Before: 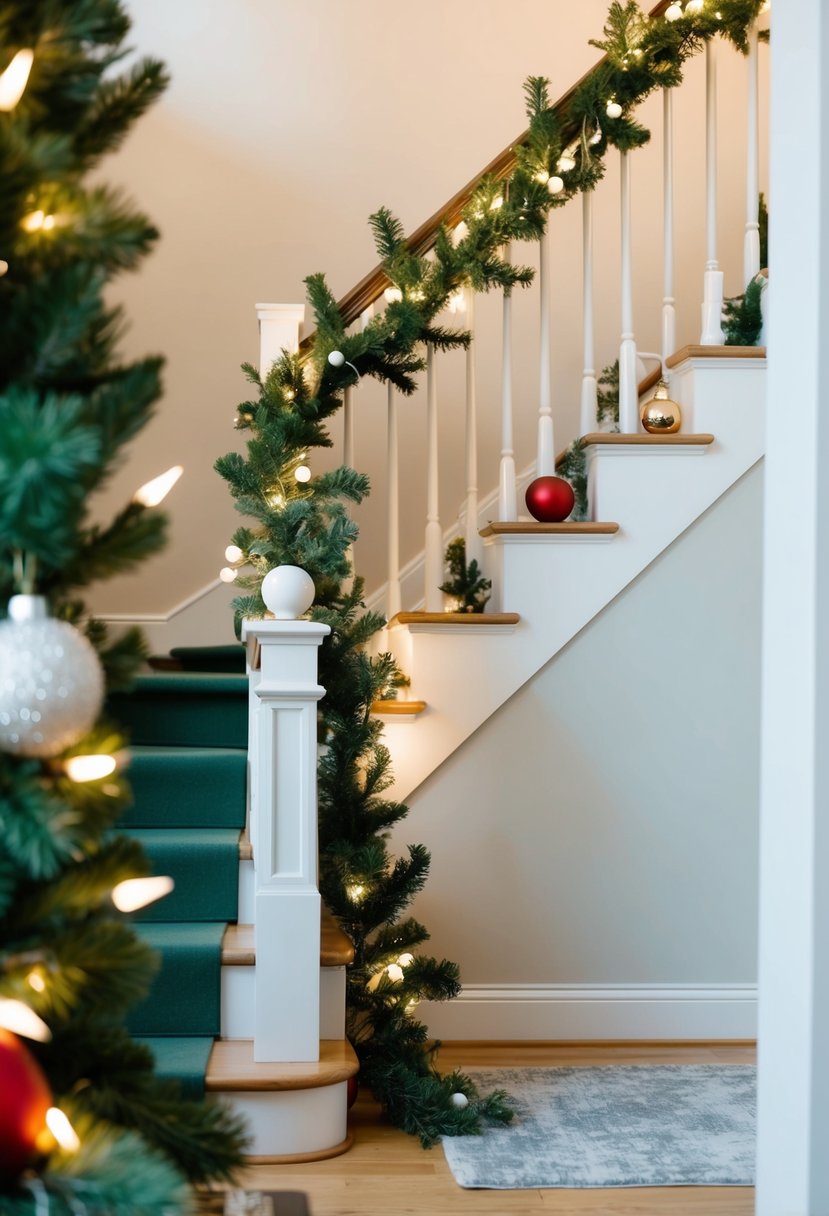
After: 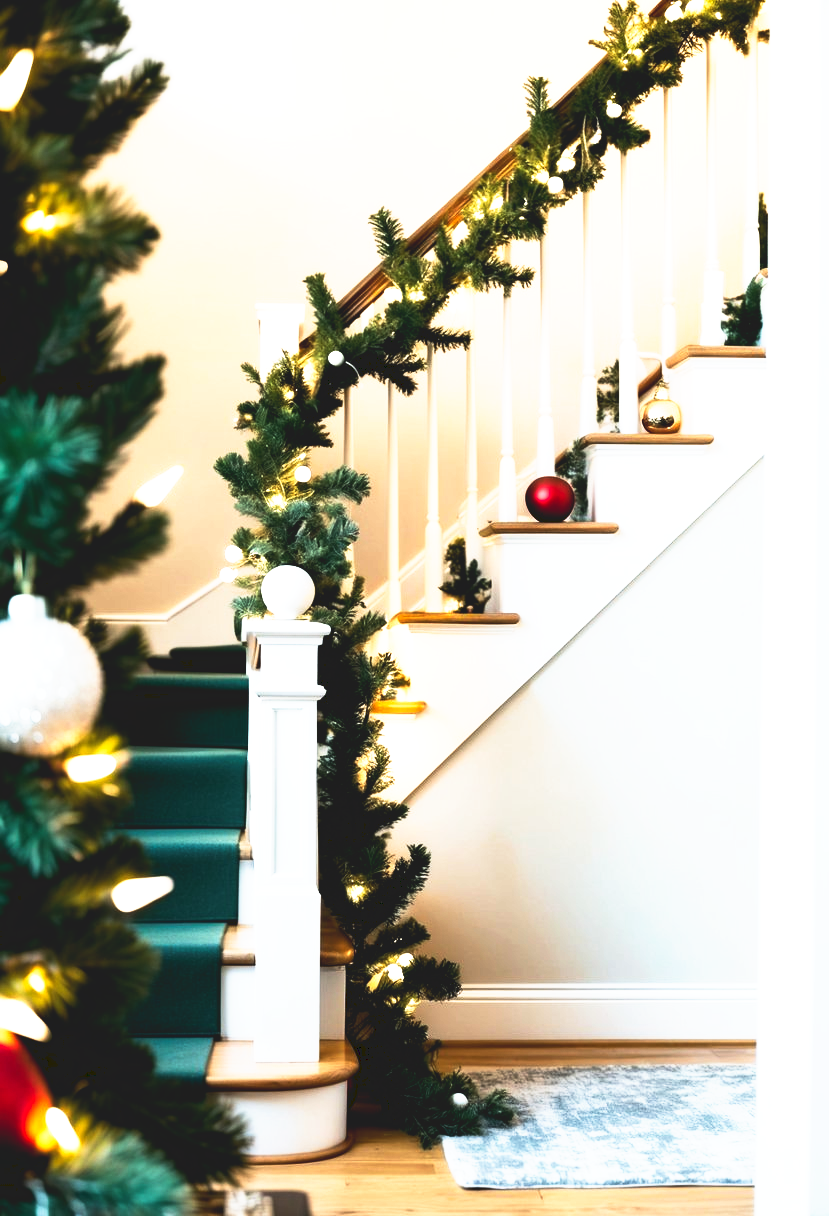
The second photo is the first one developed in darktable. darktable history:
tone equalizer: -8 EV -0.75 EV, -7 EV -0.7 EV, -6 EV -0.6 EV, -5 EV -0.4 EV, -3 EV 0.4 EV, -2 EV 0.6 EV, -1 EV 0.7 EV, +0 EV 0.75 EV, edges refinement/feathering 500, mask exposure compensation -1.57 EV, preserve details no
tone curve: curves: ch0 [(0, 0) (0.003, 0.116) (0.011, 0.116) (0.025, 0.113) (0.044, 0.114) (0.069, 0.118) (0.1, 0.137) (0.136, 0.171) (0.177, 0.213) (0.224, 0.259) (0.277, 0.316) (0.335, 0.381) (0.399, 0.458) (0.468, 0.548) (0.543, 0.654) (0.623, 0.775) (0.709, 0.895) (0.801, 0.972) (0.898, 0.991) (1, 1)], preserve colors none
